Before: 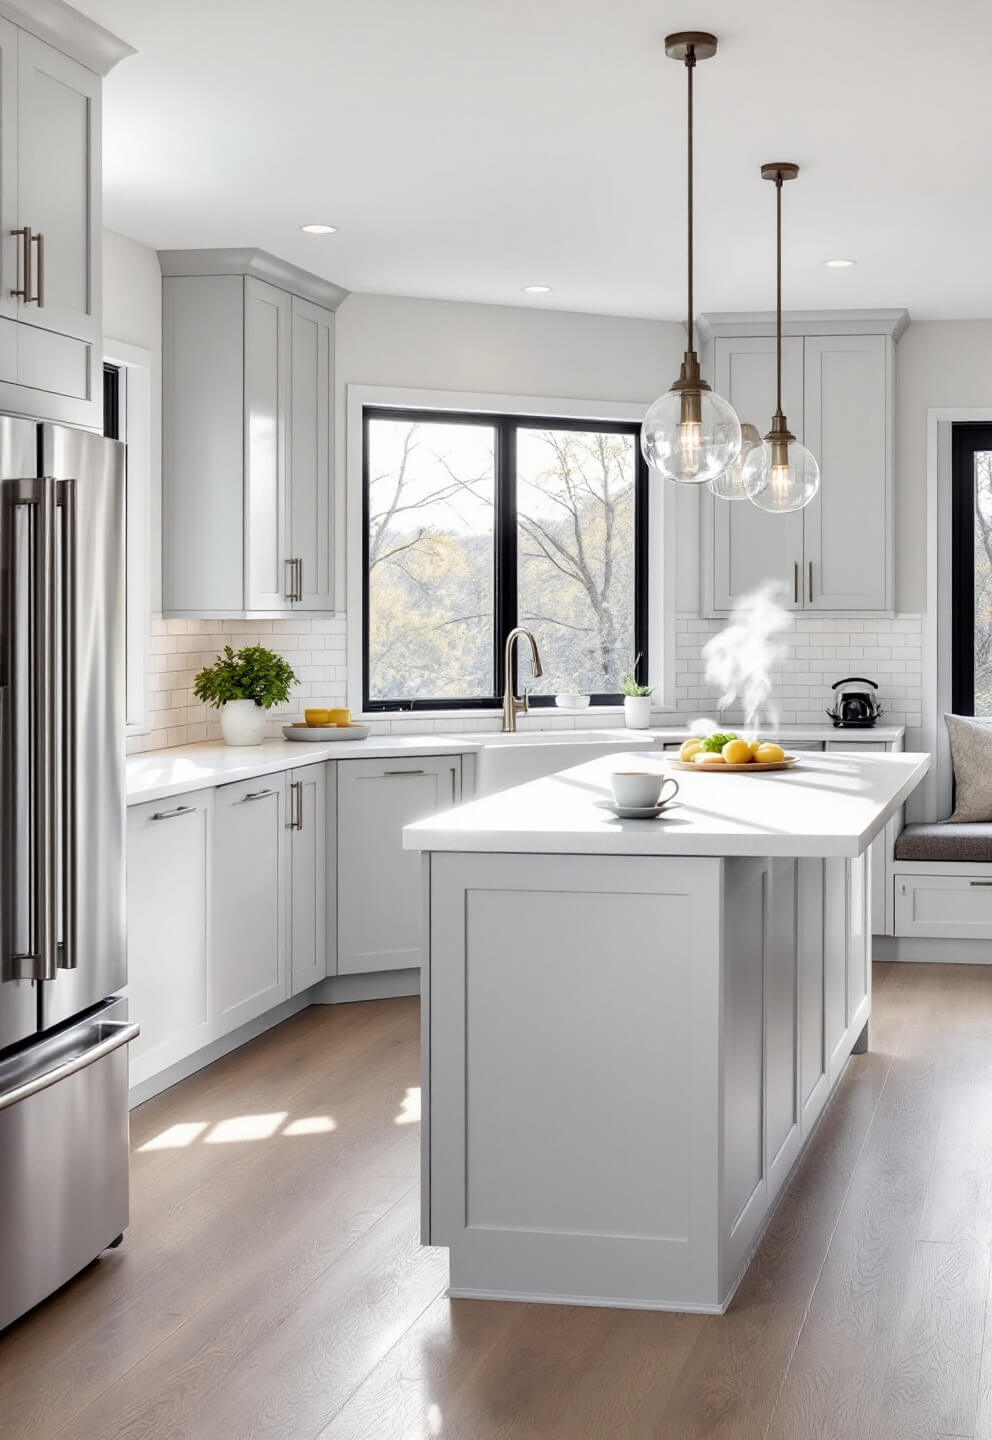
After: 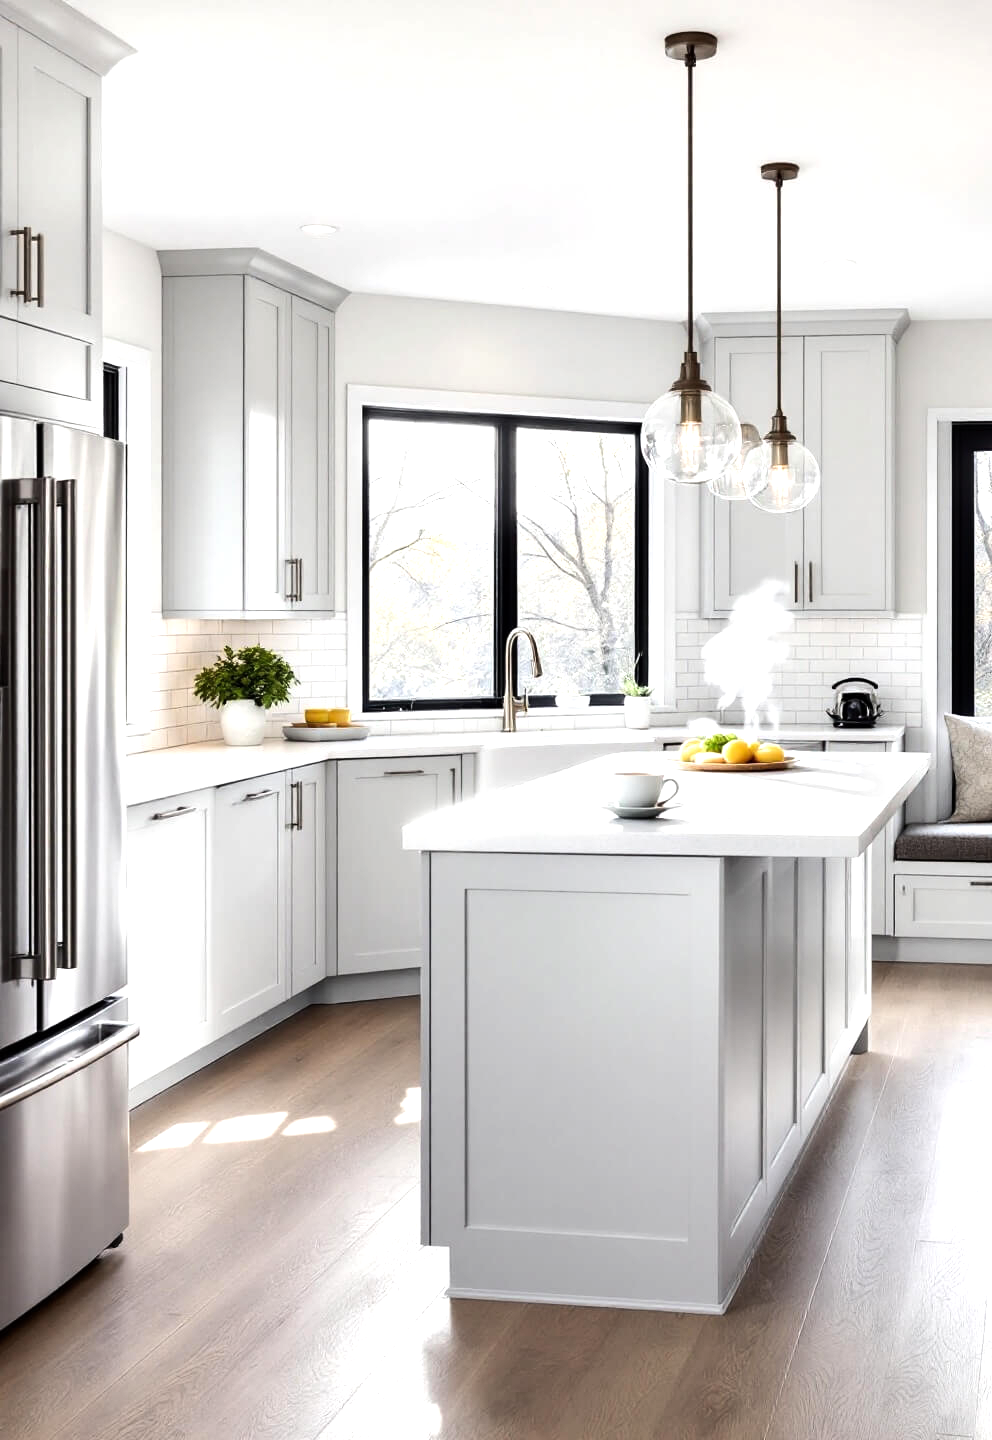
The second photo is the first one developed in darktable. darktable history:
tone equalizer: -8 EV -0.748 EV, -7 EV -0.739 EV, -6 EV -0.567 EV, -5 EV -0.383 EV, -3 EV 0.383 EV, -2 EV 0.6 EV, -1 EV 0.701 EV, +0 EV 0.741 EV, edges refinement/feathering 500, mask exposure compensation -1.57 EV, preserve details no
